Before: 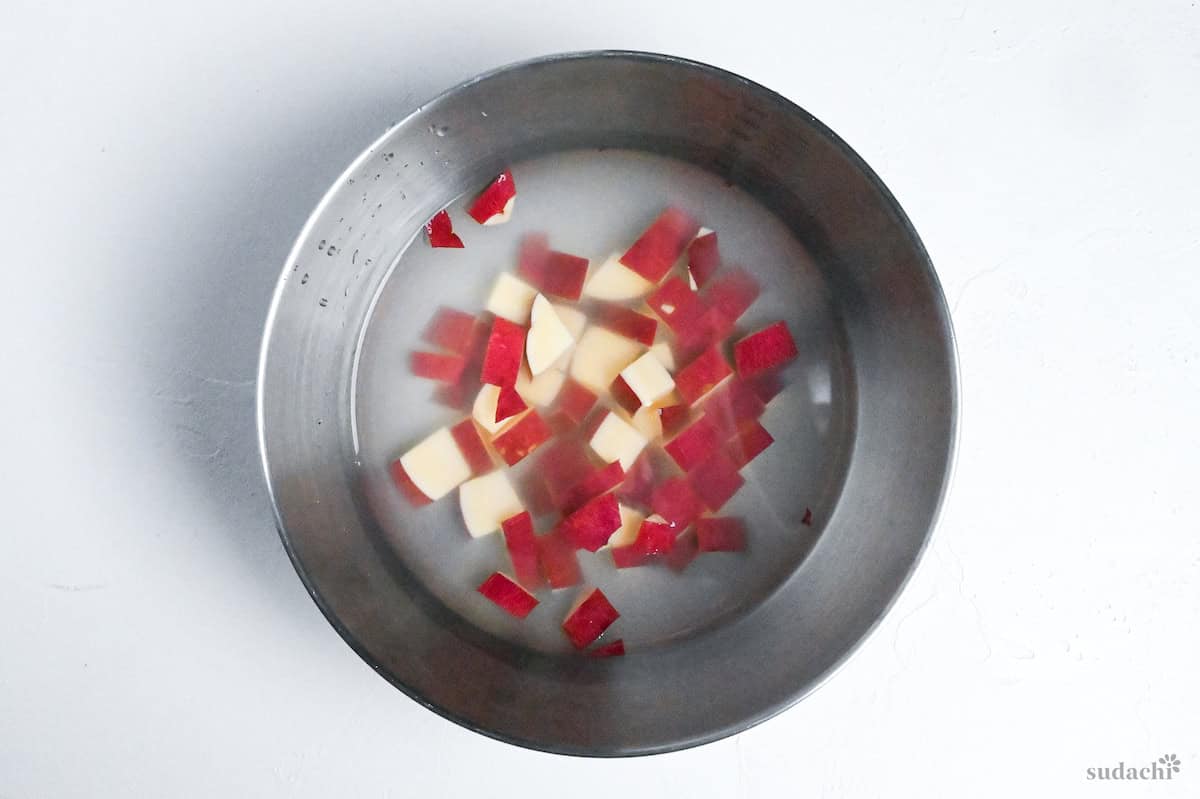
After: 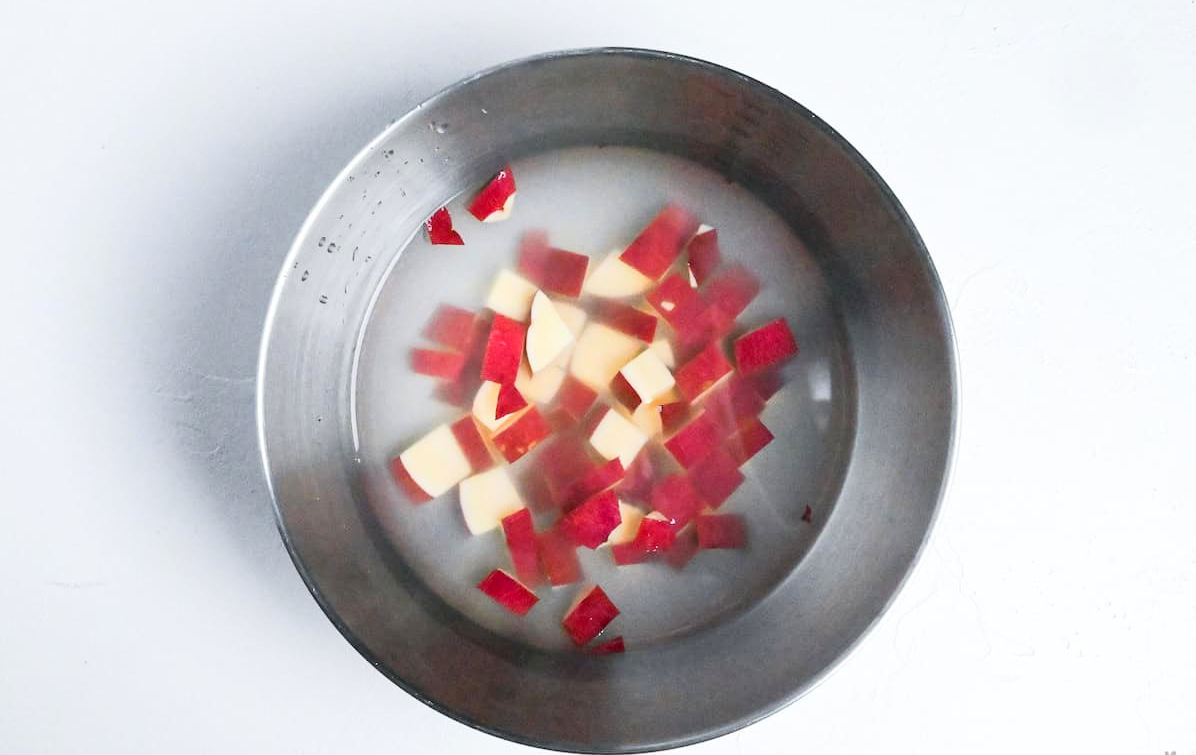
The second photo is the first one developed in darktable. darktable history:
crop: top 0.448%, right 0.264%, bottom 5.045%
tone curve: curves: ch0 [(0, 0.028) (0.138, 0.156) (0.468, 0.516) (0.754, 0.823) (1, 1)], color space Lab, linked channels, preserve colors none
